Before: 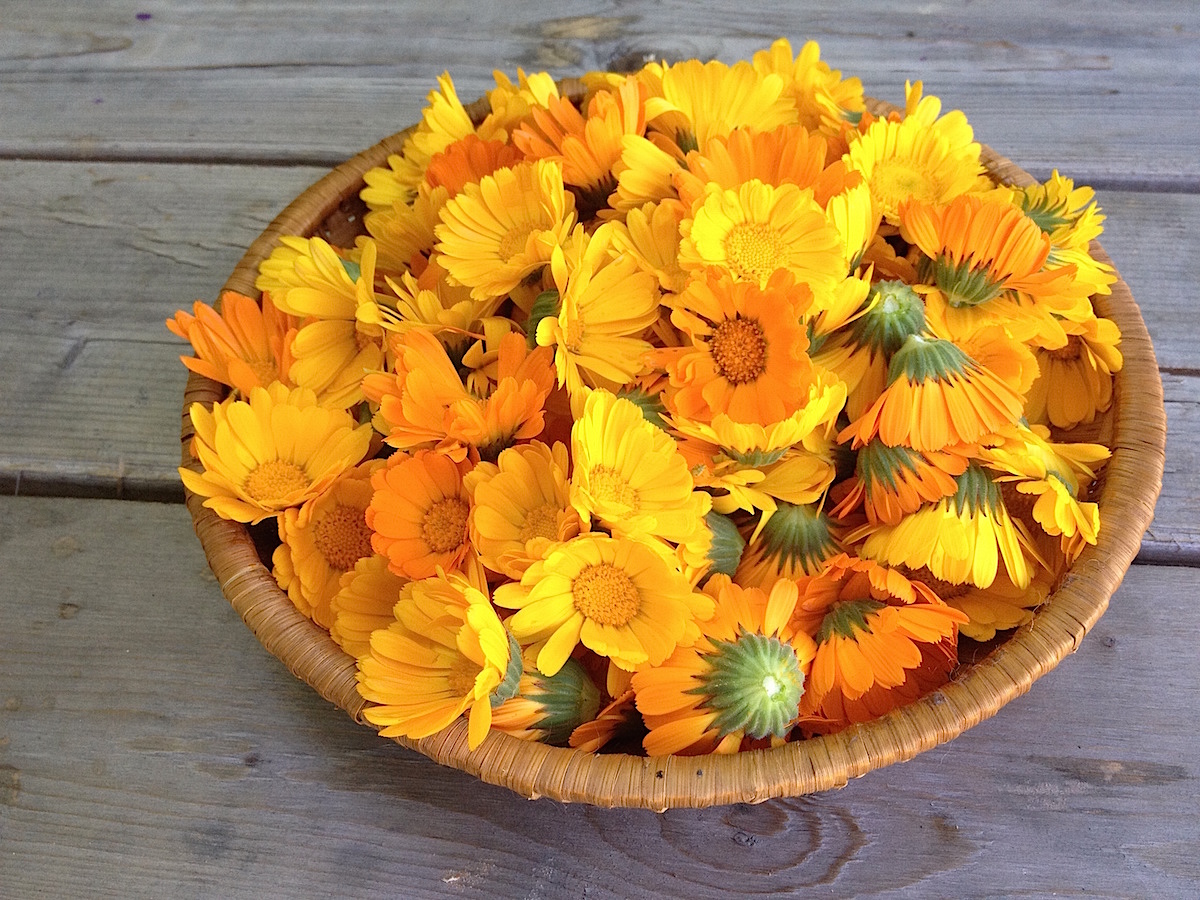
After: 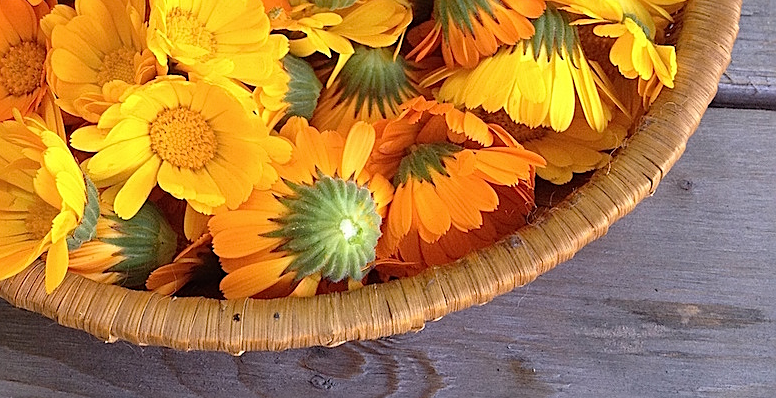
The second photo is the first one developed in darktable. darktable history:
sharpen: on, module defaults
crop and rotate: left 35.323%, top 50.785%, bottom 4.957%
